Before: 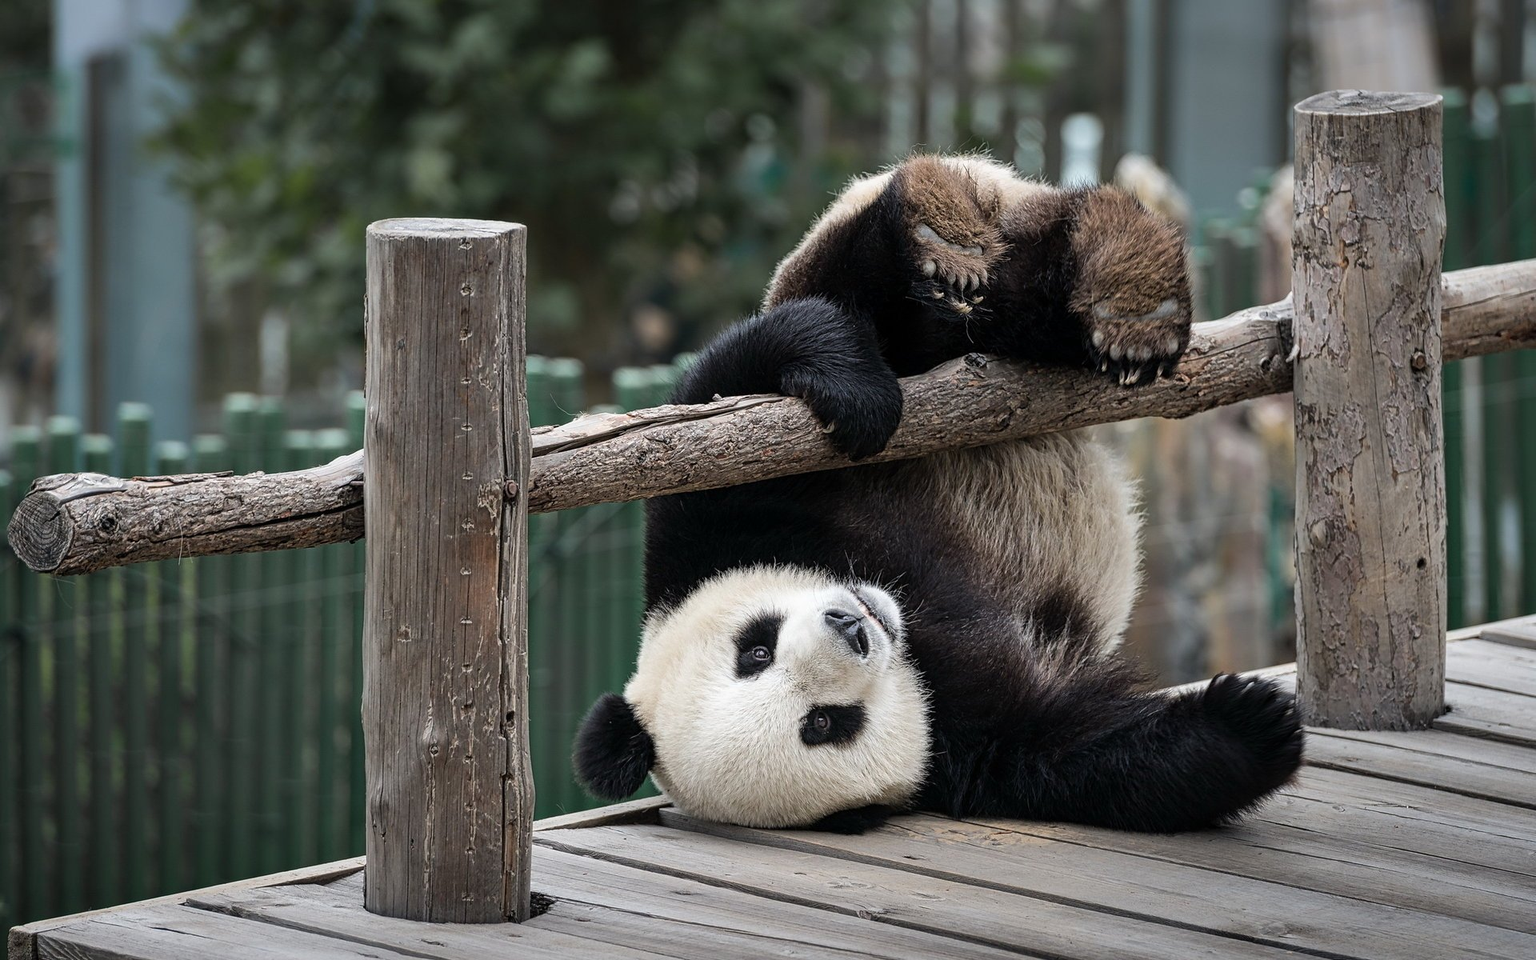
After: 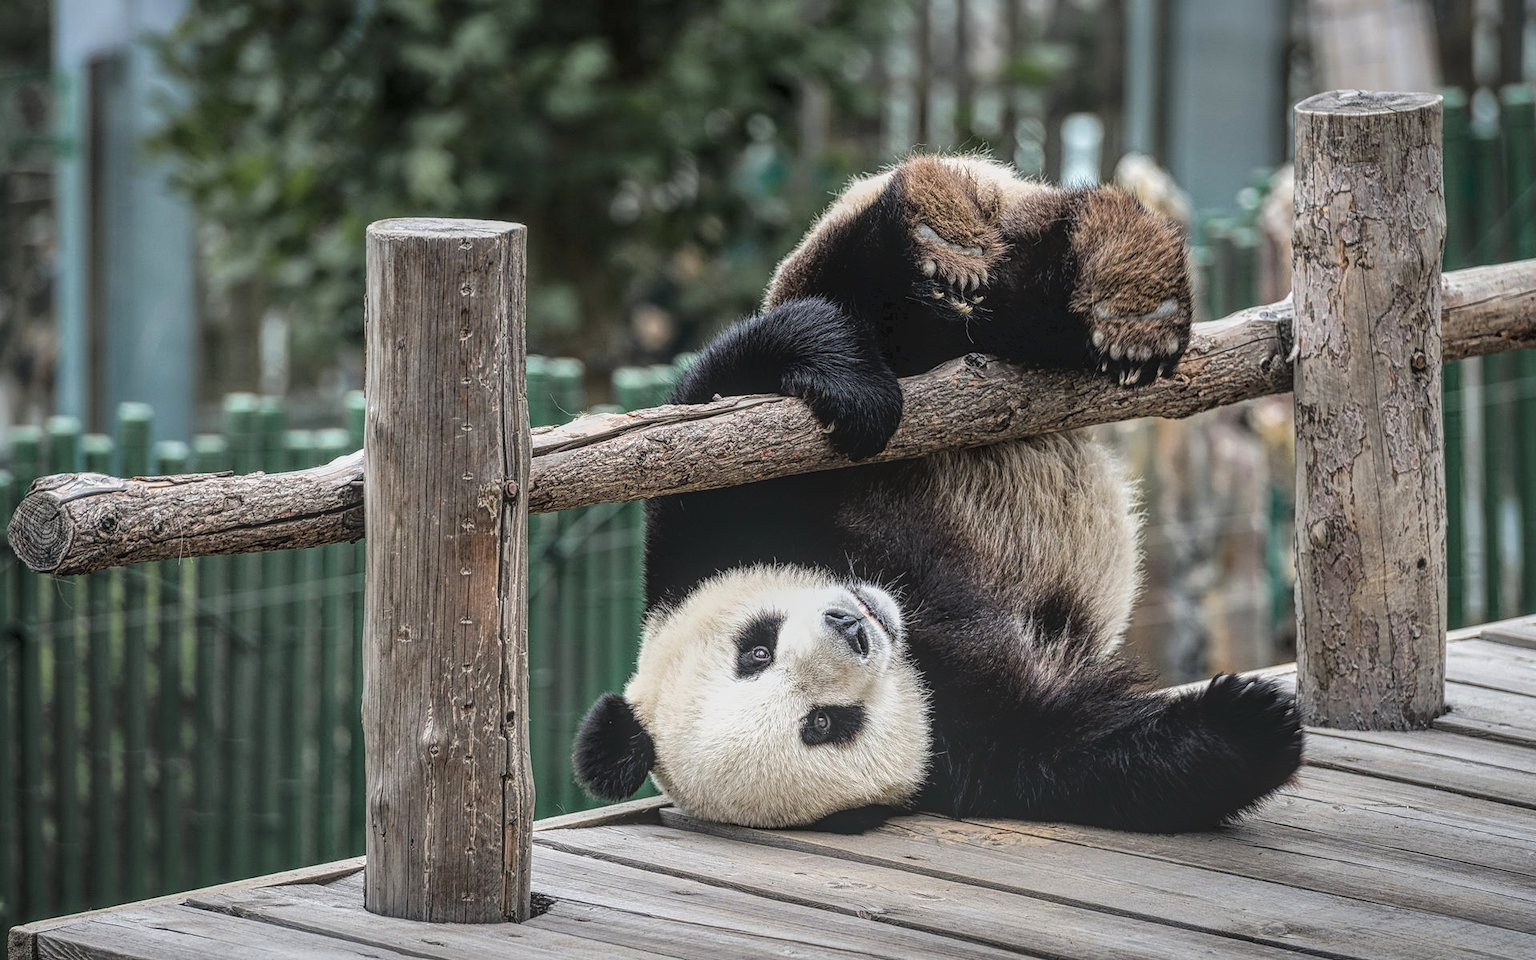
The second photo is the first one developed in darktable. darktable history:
exposure: exposure -0.01 EV, compensate highlight preservation false
tone curve: curves: ch0 [(0, 0) (0.003, 0.025) (0.011, 0.025) (0.025, 0.029) (0.044, 0.035) (0.069, 0.053) (0.1, 0.083) (0.136, 0.118) (0.177, 0.163) (0.224, 0.22) (0.277, 0.295) (0.335, 0.371) (0.399, 0.444) (0.468, 0.524) (0.543, 0.618) (0.623, 0.702) (0.709, 0.79) (0.801, 0.89) (0.898, 0.973) (1, 1)], color space Lab, linked channels, preserve colors none
local contrast: highlights 66%, shadows 34%, detail 166%, midtone range 0.2
